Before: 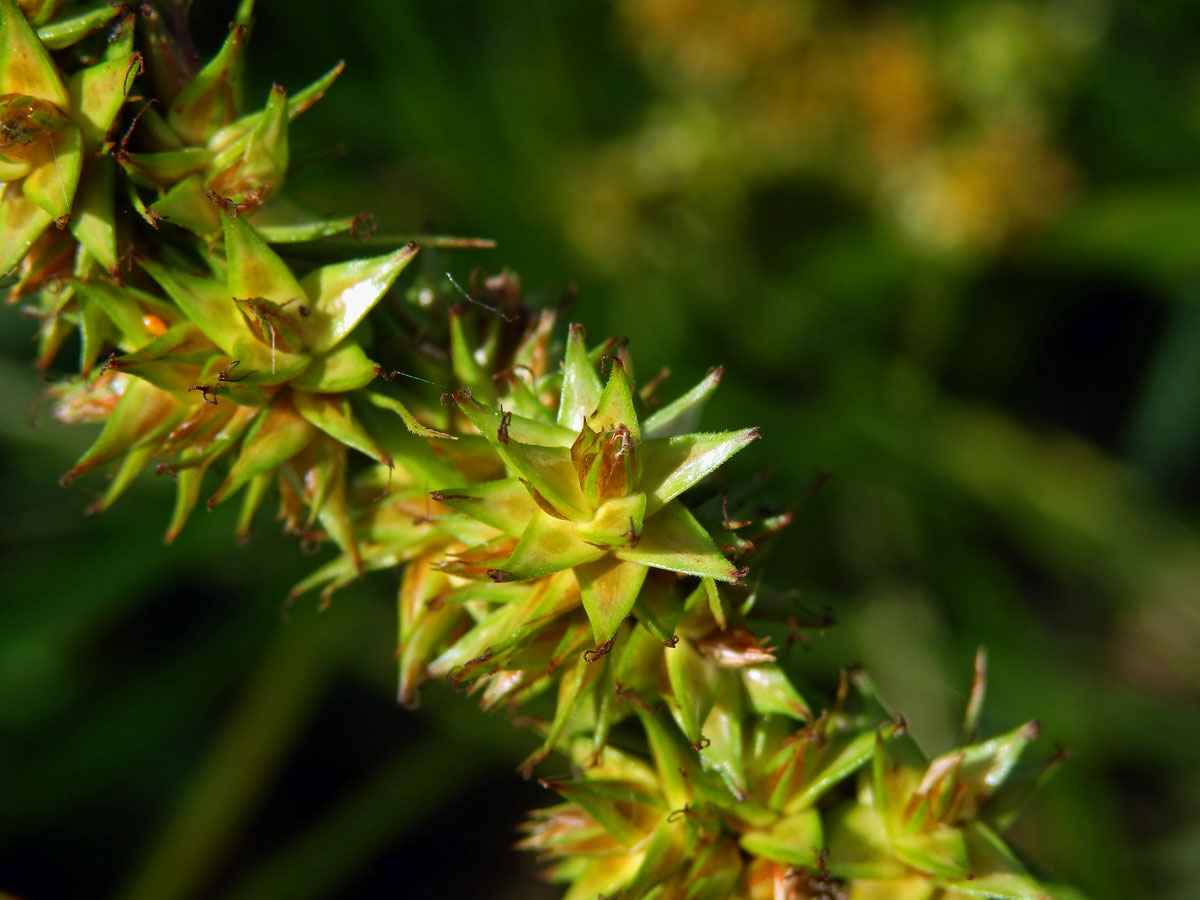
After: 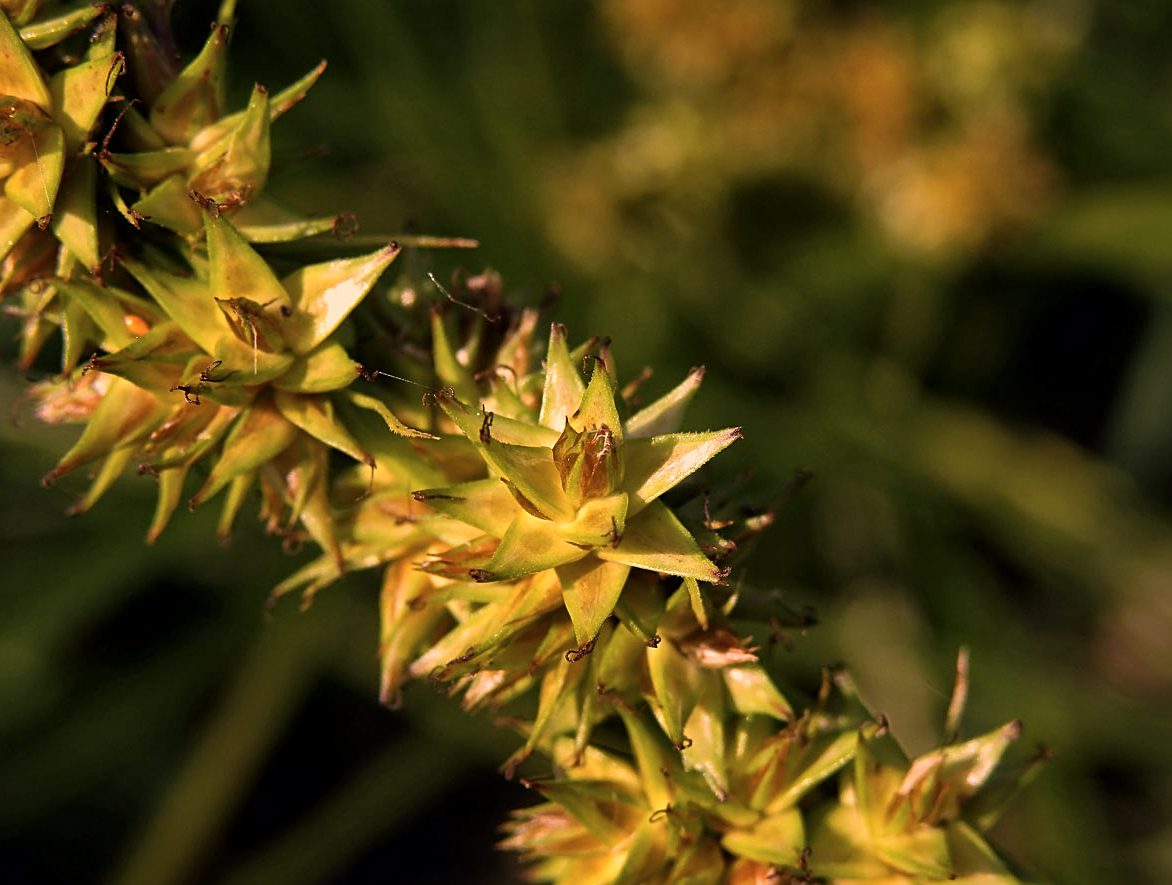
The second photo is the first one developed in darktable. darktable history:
crop and rotate: left 1.57%, right 0.726%, bottom 1.658%
color correction: highlights a* 39.24, highlights b* 39.55, saturation 0.691
sharpen: on, module defaults
local contrast: mode bilateral grid, contrast 20, coarseness 50, detail 119%, midtone range 0.2
